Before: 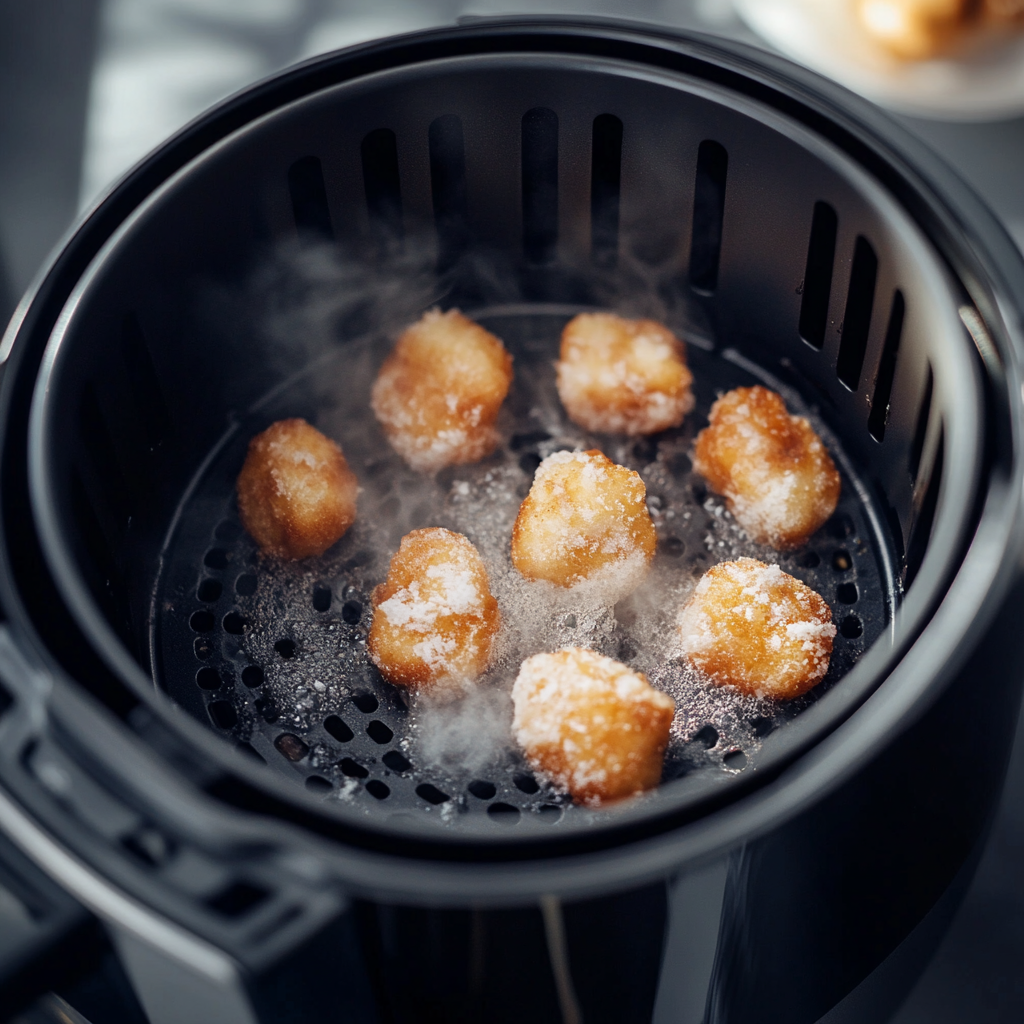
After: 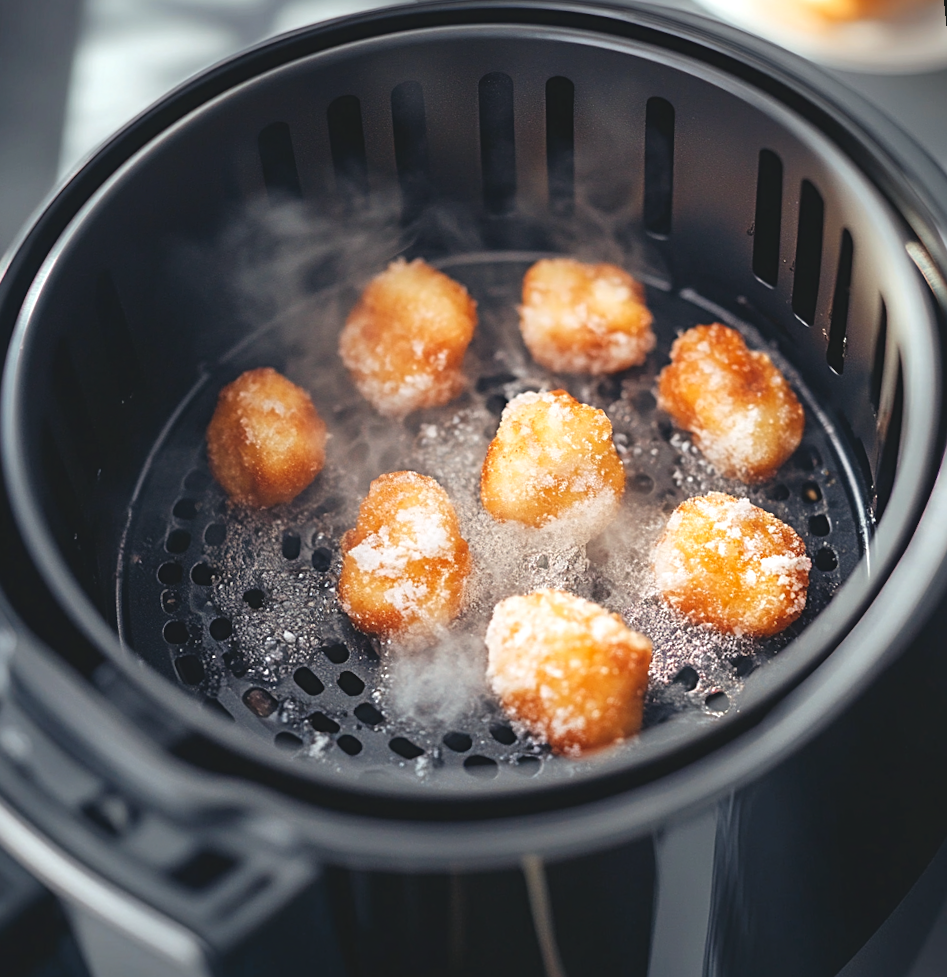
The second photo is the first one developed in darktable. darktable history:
contrast brightness saturation: contrast -0.1, brightness 0.05, saturation 0.08
sharpen: radius 2.529, amount 0.323
rotate and perspective: rotation -1.68°, lens shift (vertical) -0.146, crop left 0.049, crop right 0.912, crop top 0.032, crop bottom 0.96
color balance: mode lift, gamma, gain (sRGB), lift [1, 0.99, 1.01, 0.992], gamma [1, 1.037, 0.974, 0.963]
exposure: black level correction -0.002, exposure 0.54 EV, compensate highlight preservation false
